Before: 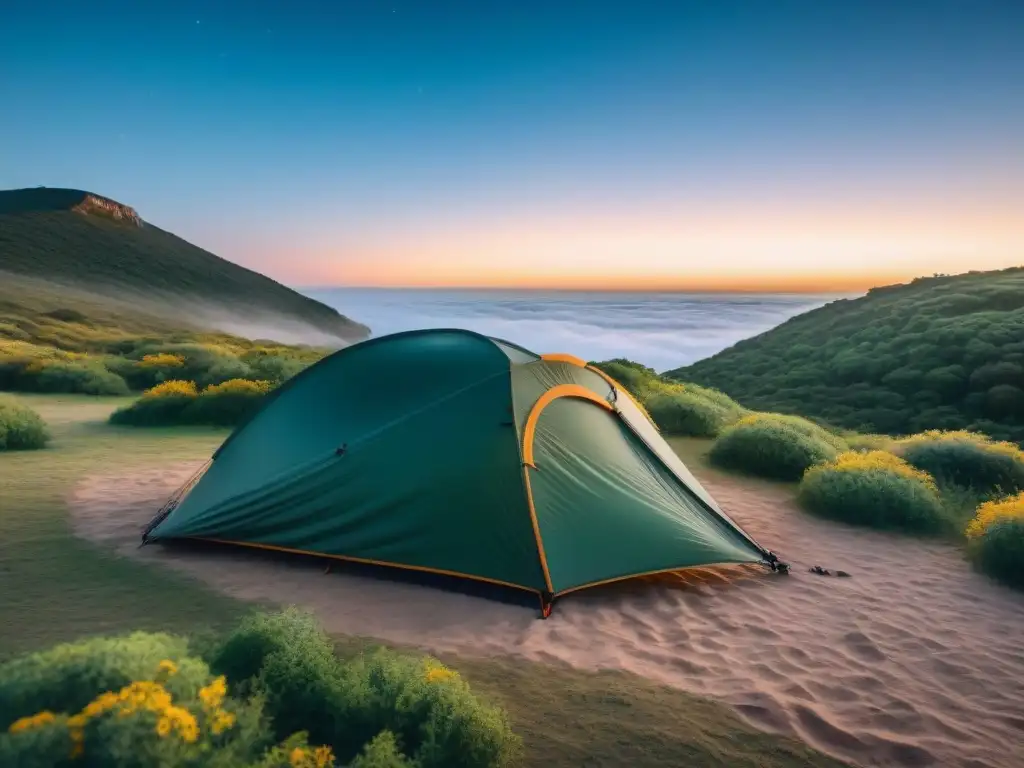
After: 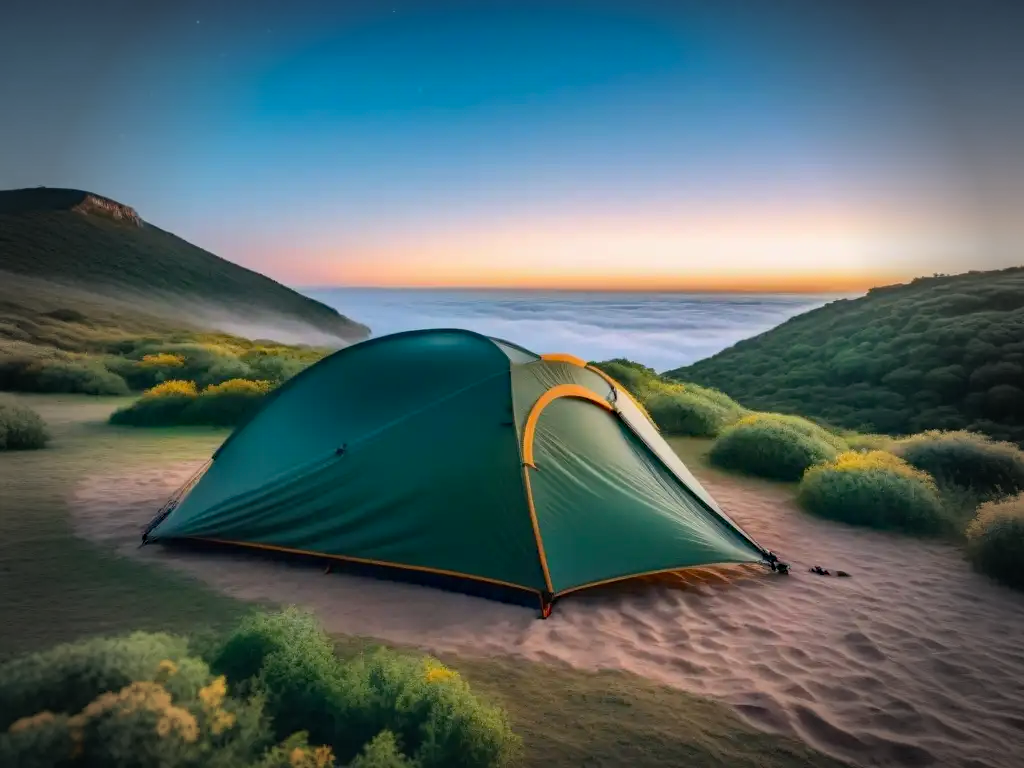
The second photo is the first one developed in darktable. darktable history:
vignetting: fall-off start 68.55%, fall-off radius 28.7%, width/height ratio 0.986, shape 0.84
haze removal: compatibility mode true, adaptive false
exposure: exposure 0.014 EV, compensate highlight preservation false
